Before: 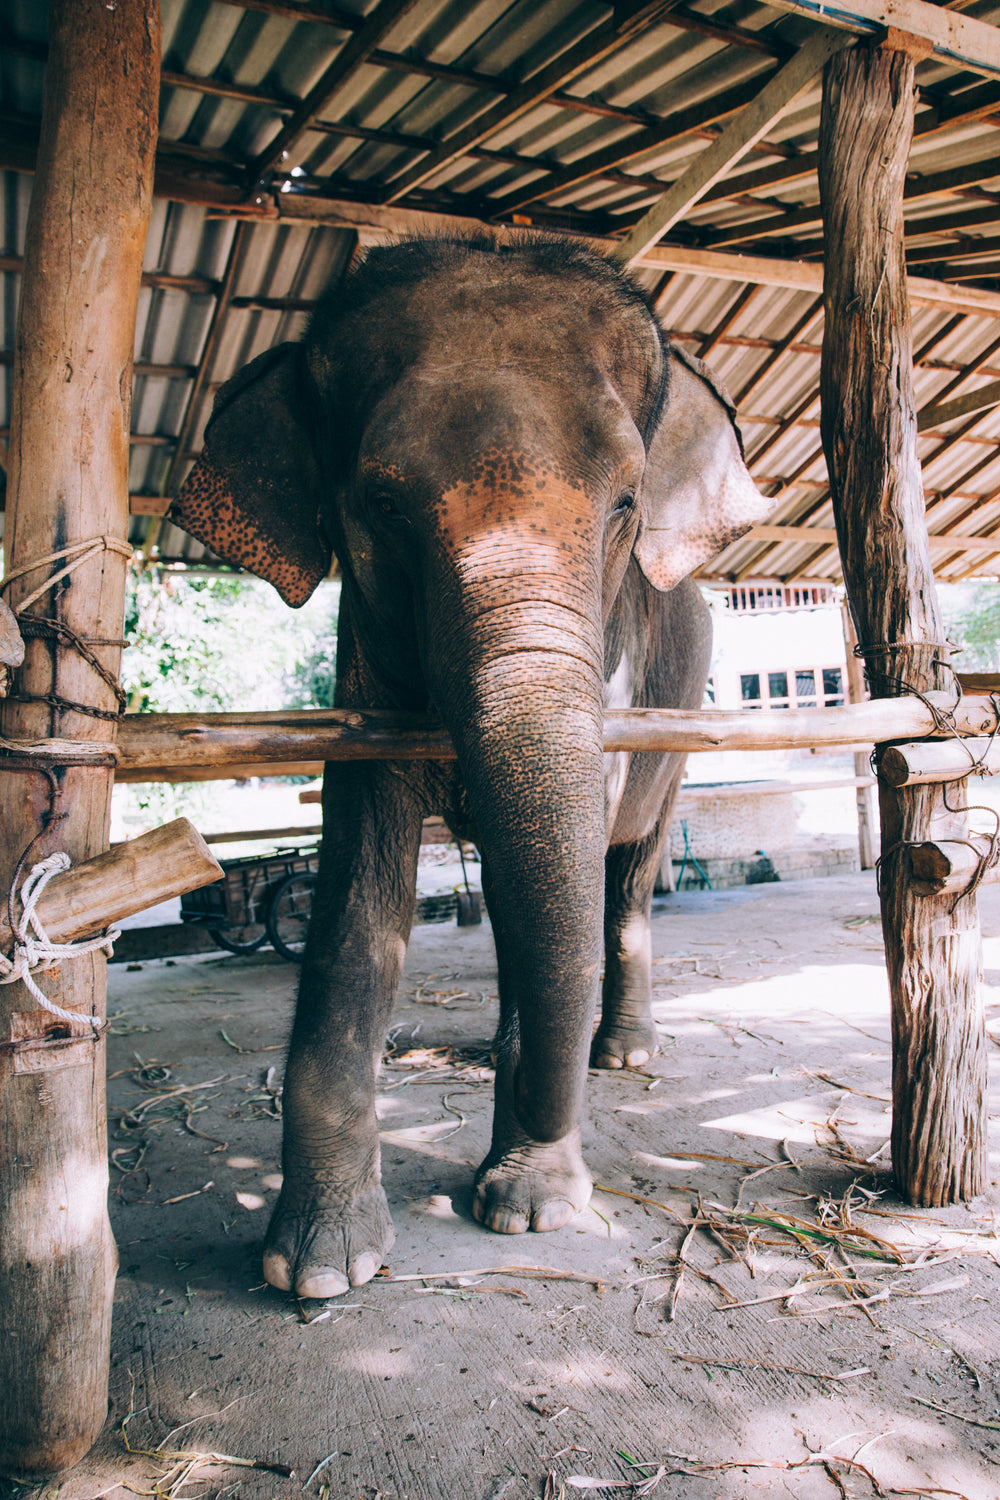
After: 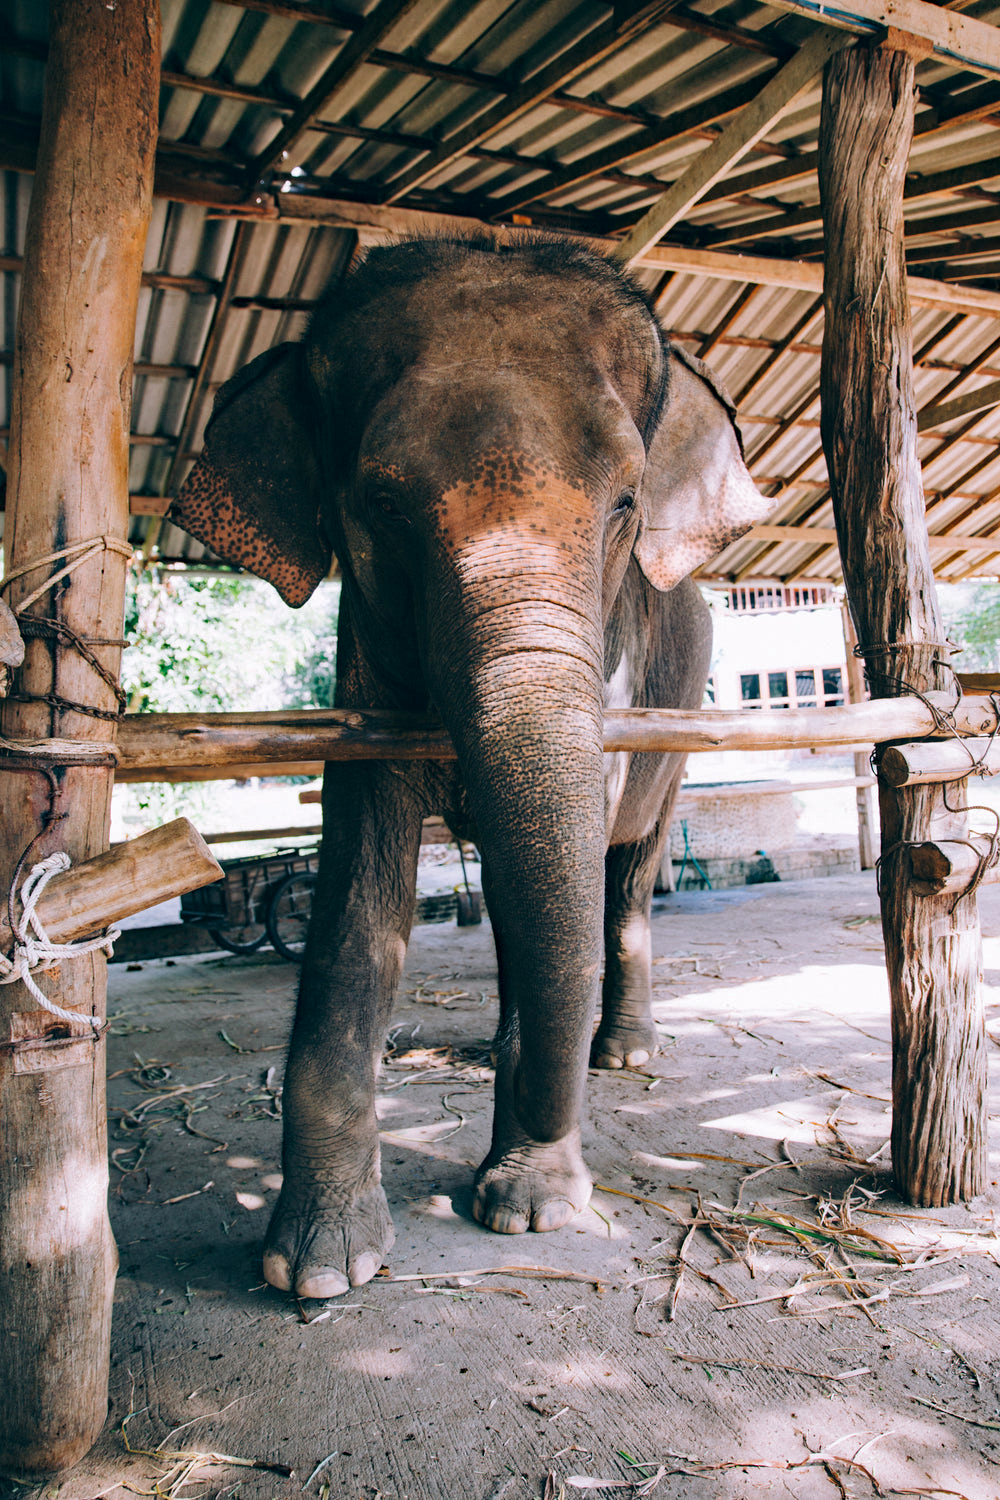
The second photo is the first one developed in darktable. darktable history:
contrast brightness saturation: saturation -0.04
haze removal: strength 0.29, distance 0.25, compatibility mode true, adaptive false
base curve: exposure shift 0, preserve colors none
